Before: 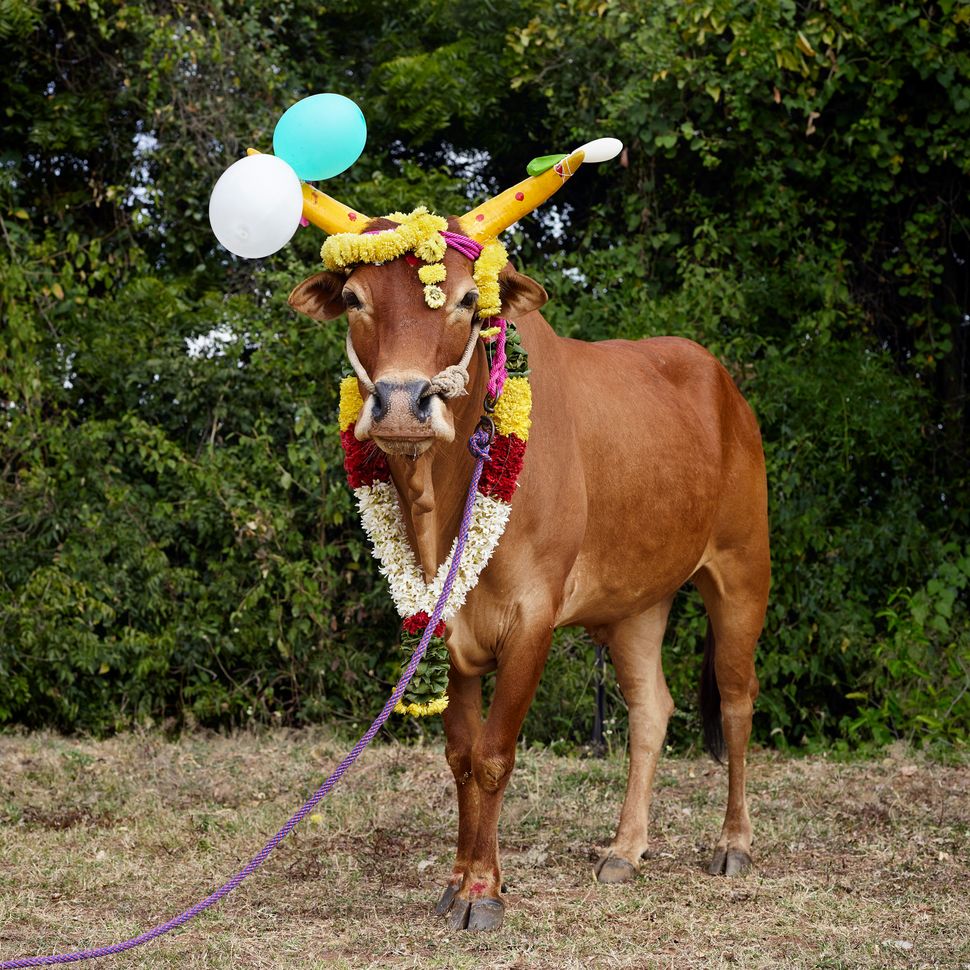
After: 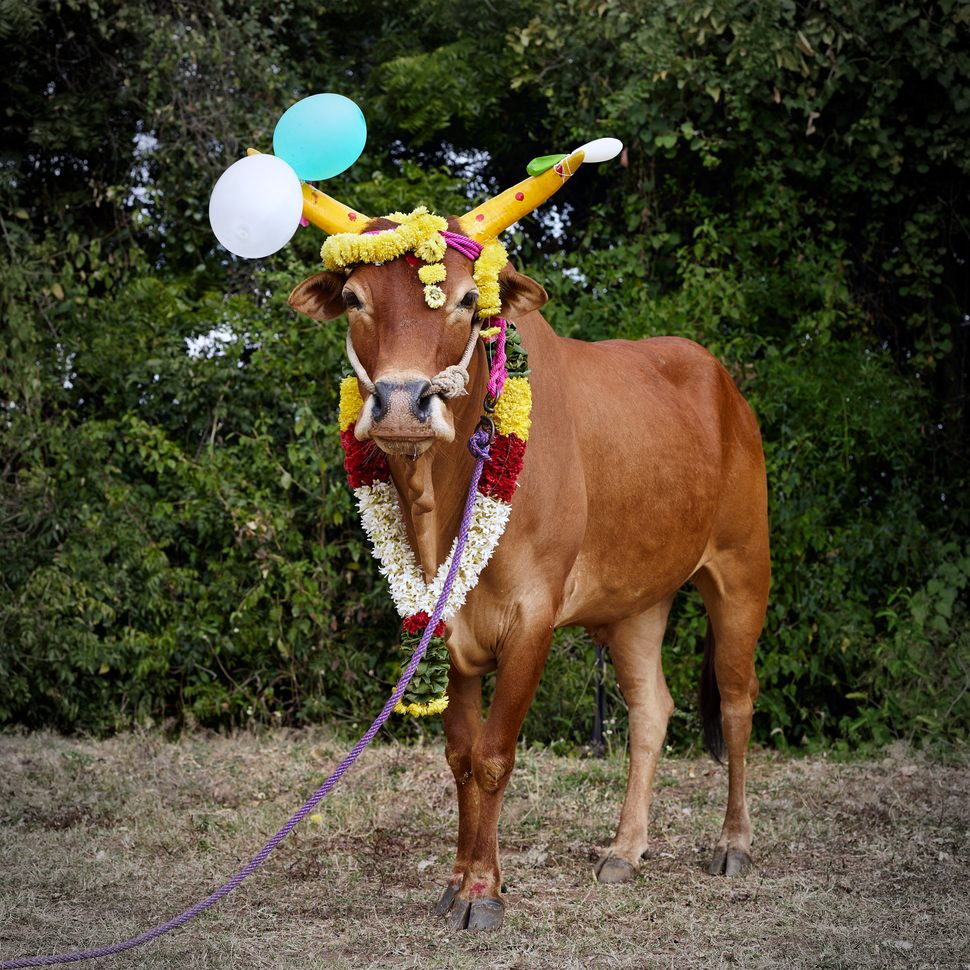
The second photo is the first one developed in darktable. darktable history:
tone equalizer: on, module defaults
vignetting: fall-off start 71.74%
white balance: red 0.984, blue 1.059
